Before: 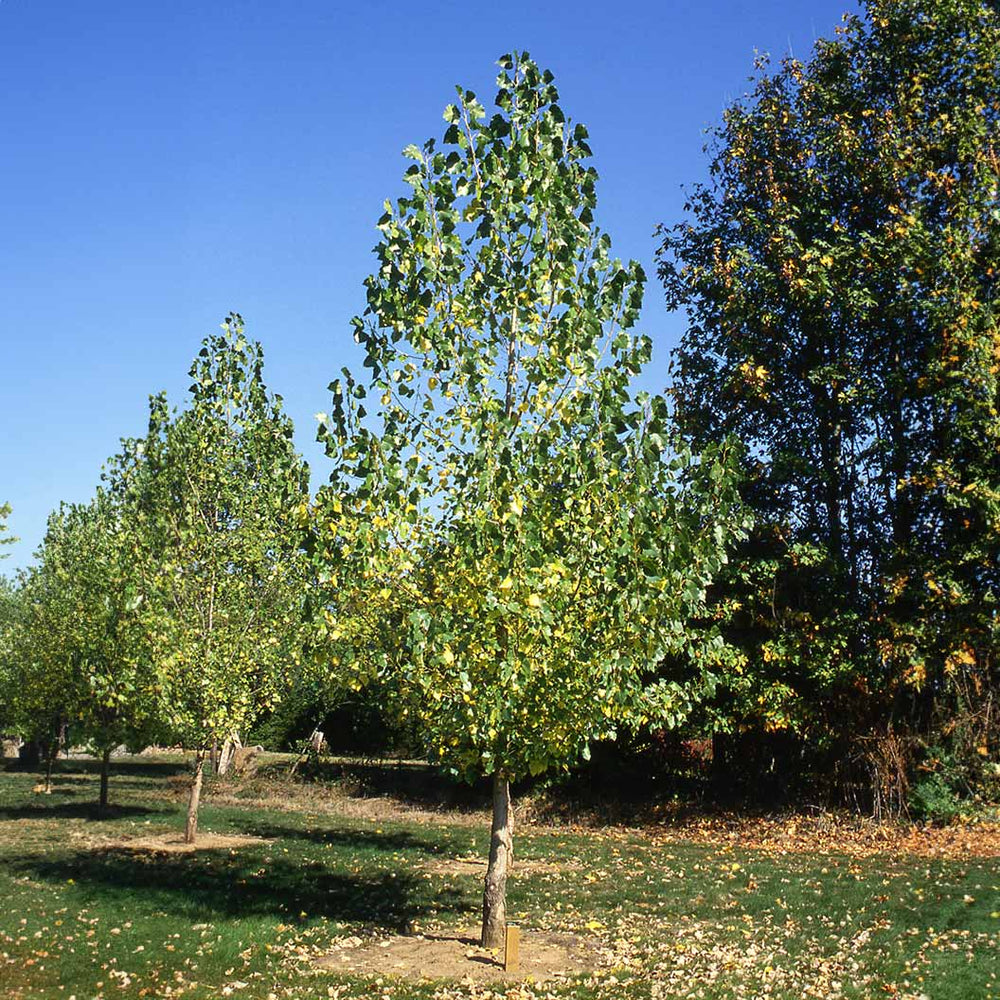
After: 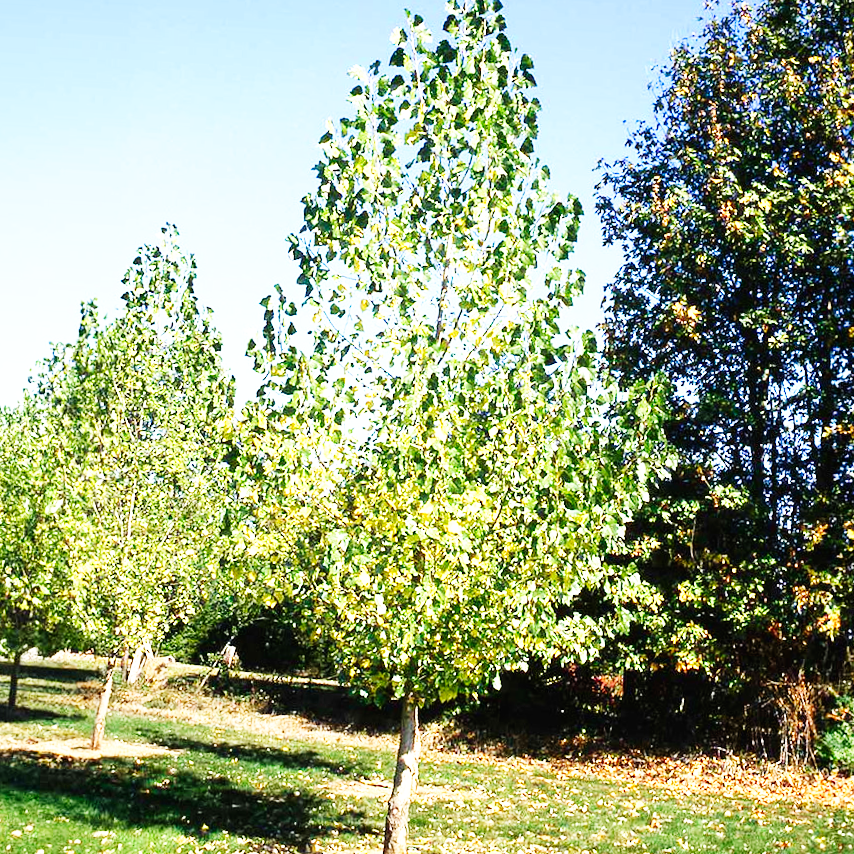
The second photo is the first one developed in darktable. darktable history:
exposure: exposure 0.6 EV, compensate highlight preservation false
crop and rotate: angle -3.27°, left 5.211%, top 5.211%, right 4.607%, bottom 4.607%
base curve: curves: ch0 [(0, 0) (0.007, 0.004) (0.027, 0.03) (0.046, 0.07) (0.207, 0.54) (0.442, 0.872) (0.673, 0.972) (1, 1)], preserve colors none
